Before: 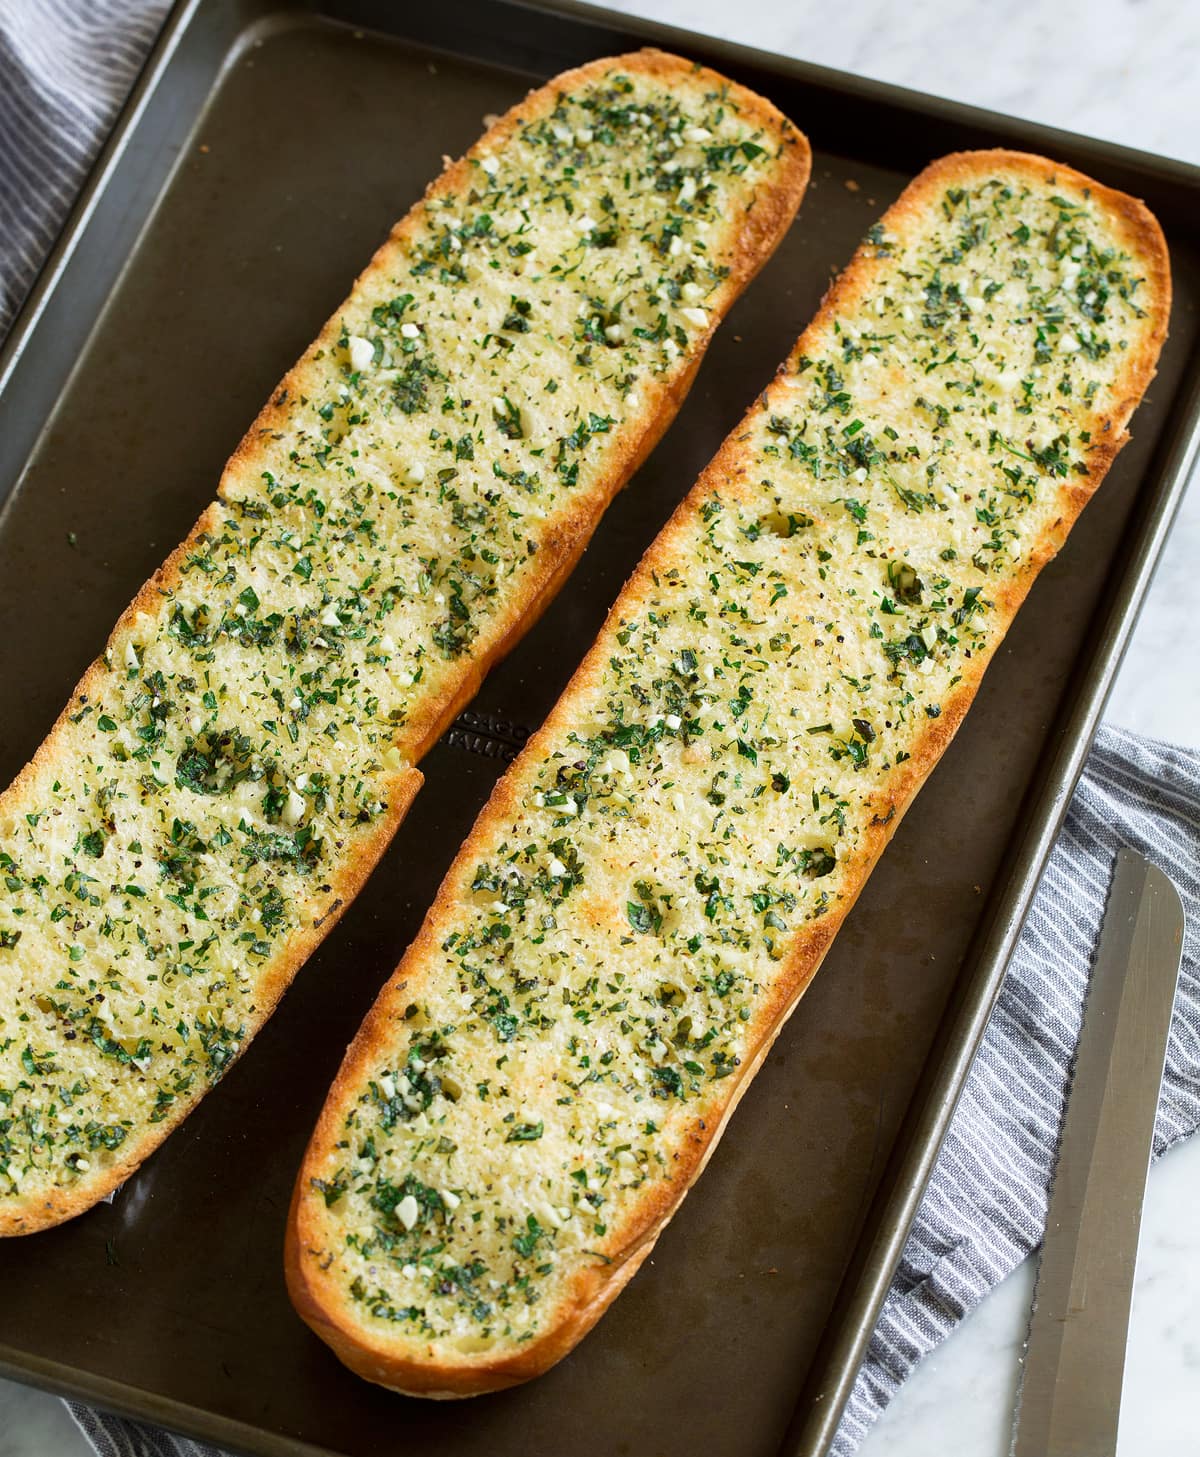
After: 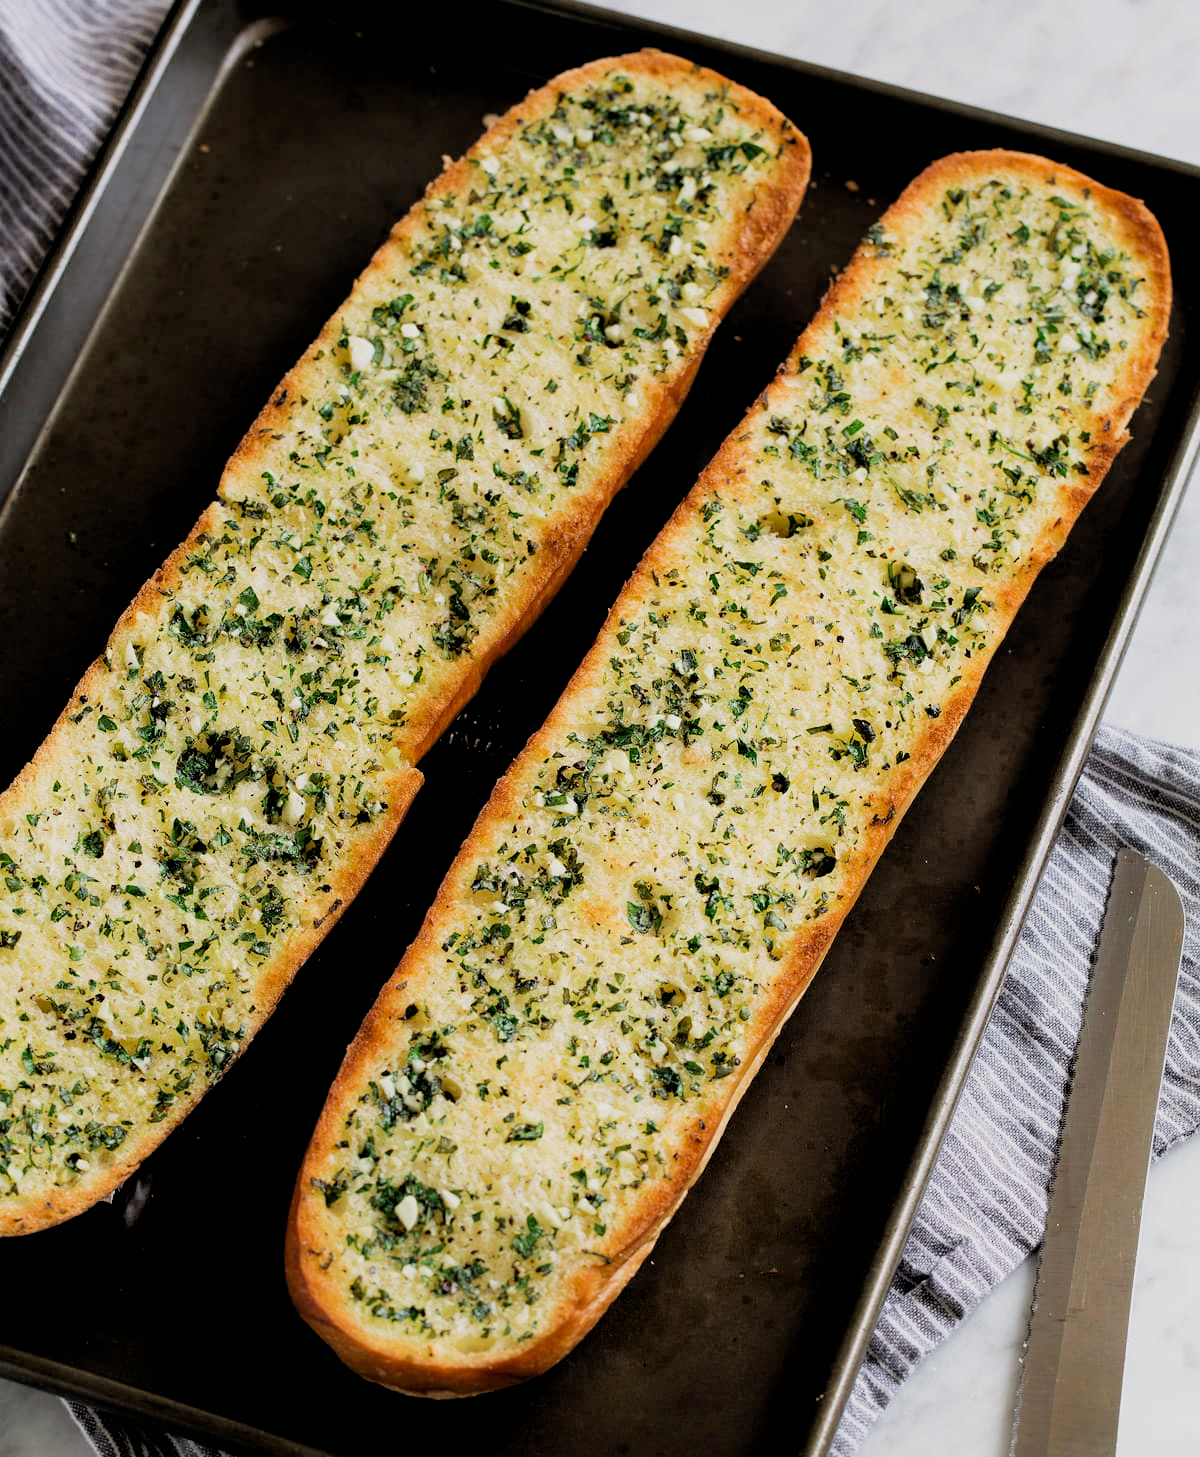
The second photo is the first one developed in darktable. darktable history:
color balance: lift [0.998, 0.998, 1.001, 1.002], gamma [0.995, 1.025, 0.992, 0.975], gain [0.995, 1.02, 0.997, 0.98]
filmic rgb: black relative exposure -3.86 EV, white relative exposure 3.48 EV, hardness 2.63, contrast 1.103
